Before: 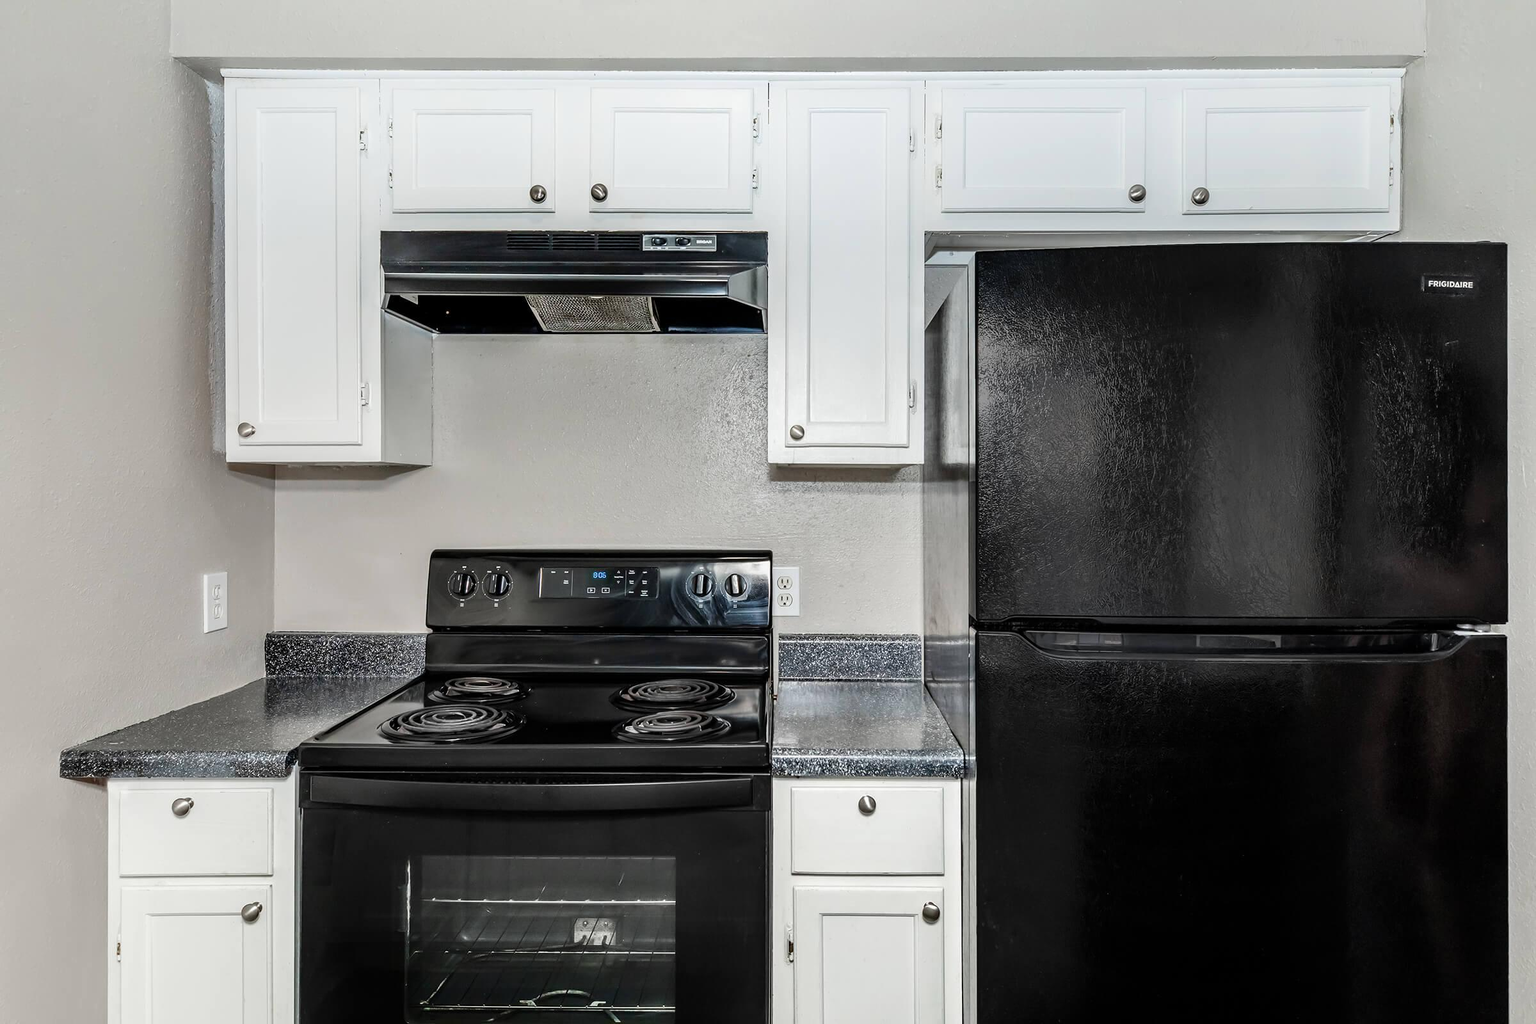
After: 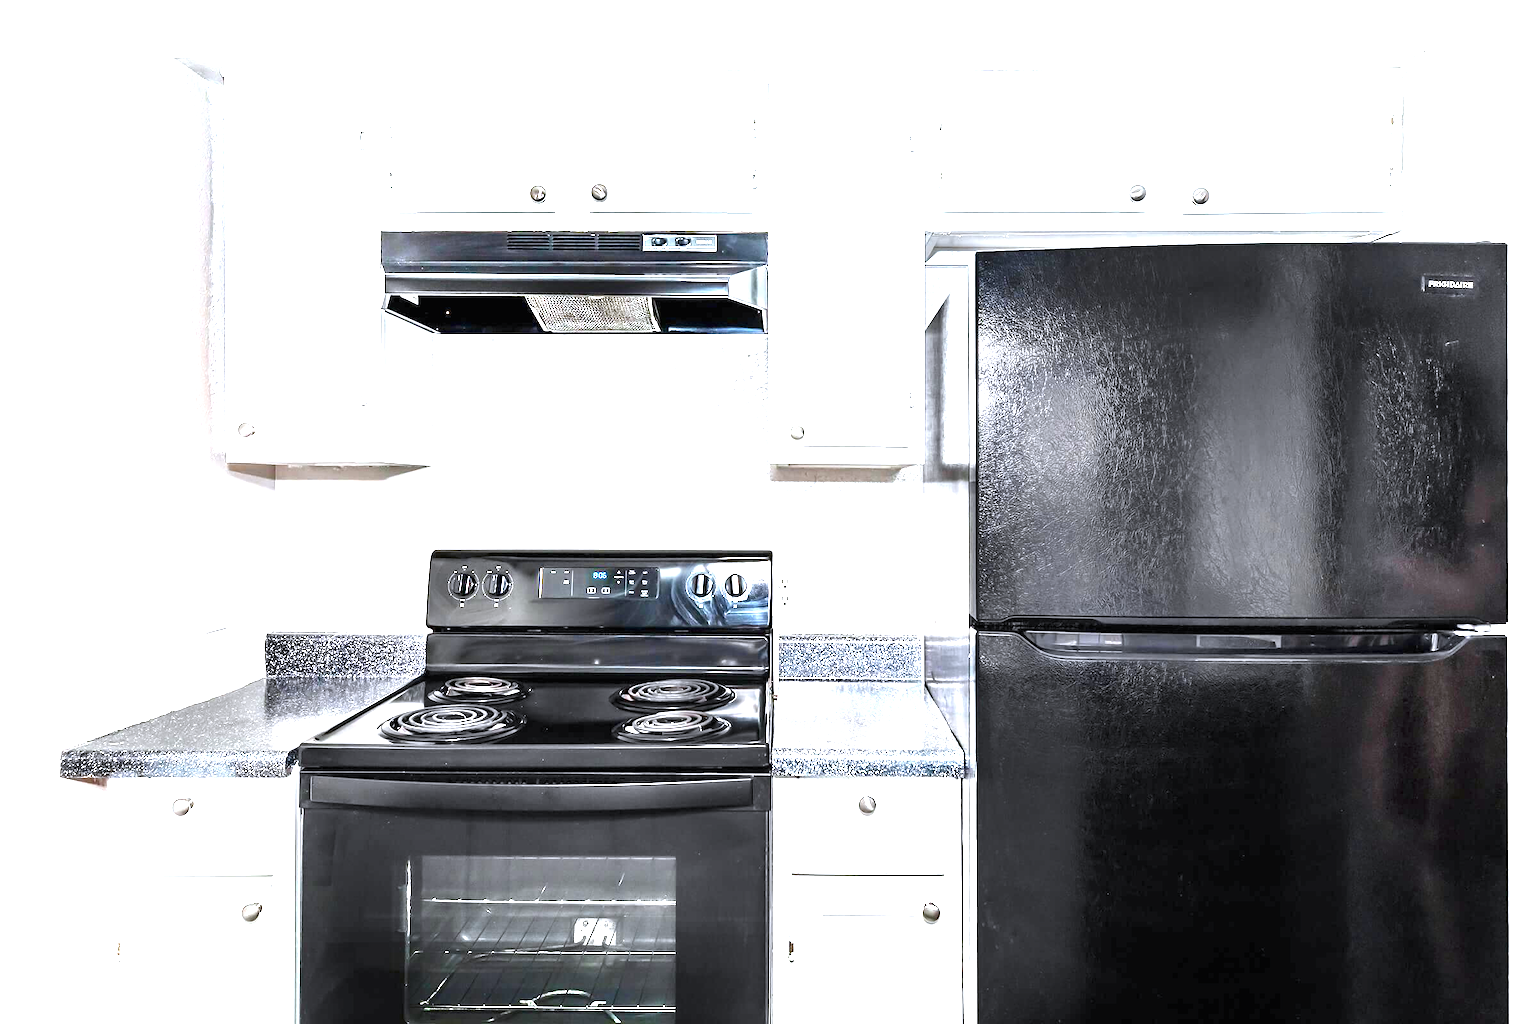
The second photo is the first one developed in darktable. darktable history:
exposure: black level correction 0, exposure 2.305 EV, compensate exposure bias true, compensate highlight preservation false
color calibration: illuminant as shot in camera, x 0.358, y 0.373, temperature 4628.91 K
